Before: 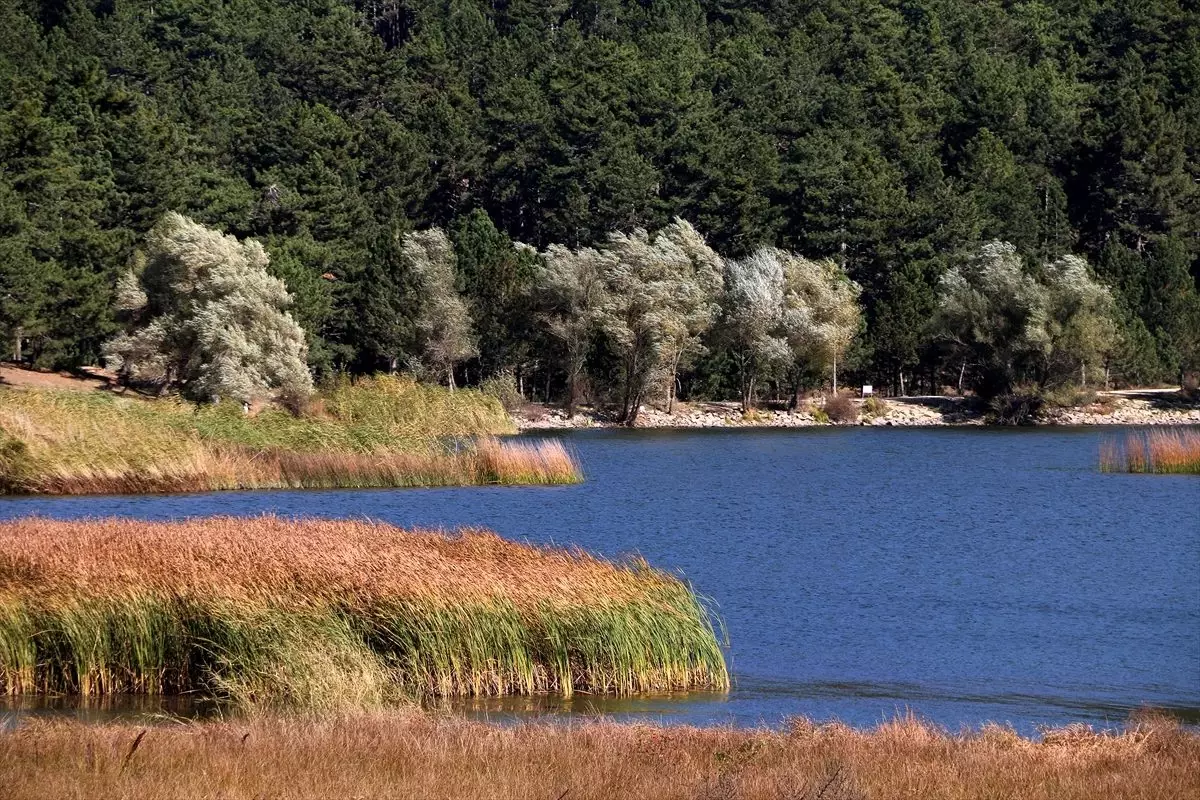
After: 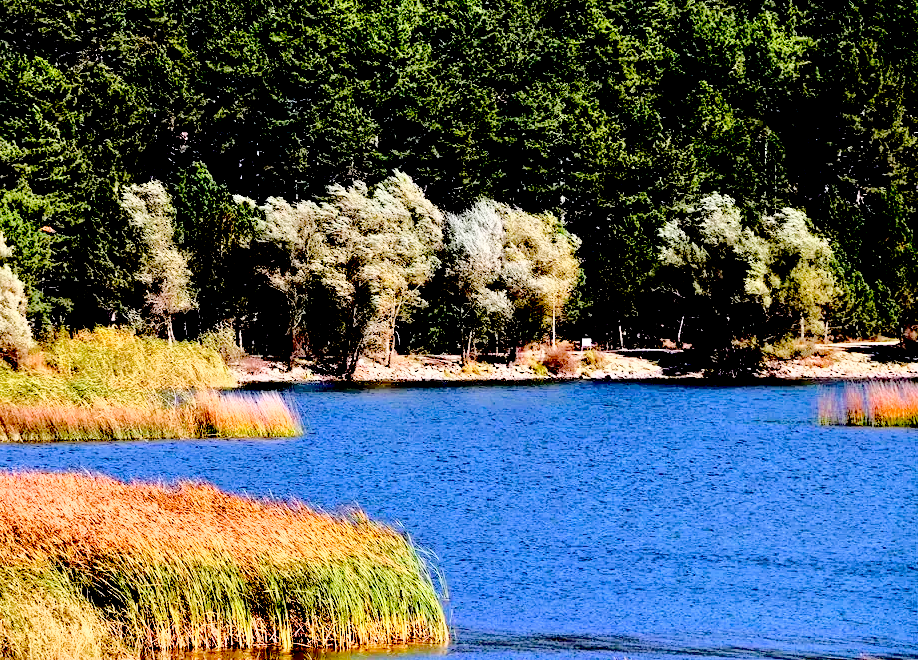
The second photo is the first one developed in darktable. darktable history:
crop: left 23.442%, top 5.899%, bottom 11.553%
tone equalizer: -7 EV 0.157 EV, -6 EV 0.608 EV, -5 EV 1.19 EV, -4 EV 1.3 EV, -3 EV 1.14 EV, -2 EV 0.6 EV, -1 EV 0.163 EV
exposure: black level correction 0.046, exposure 0.014 EV, compensate highlight preservation false
base curve: curves: ch0 [(0, 0) (0.032, 0.037) (0.105, 0.228) (0.435, 0.76) (0.856, 0.983) (1, 1)]
